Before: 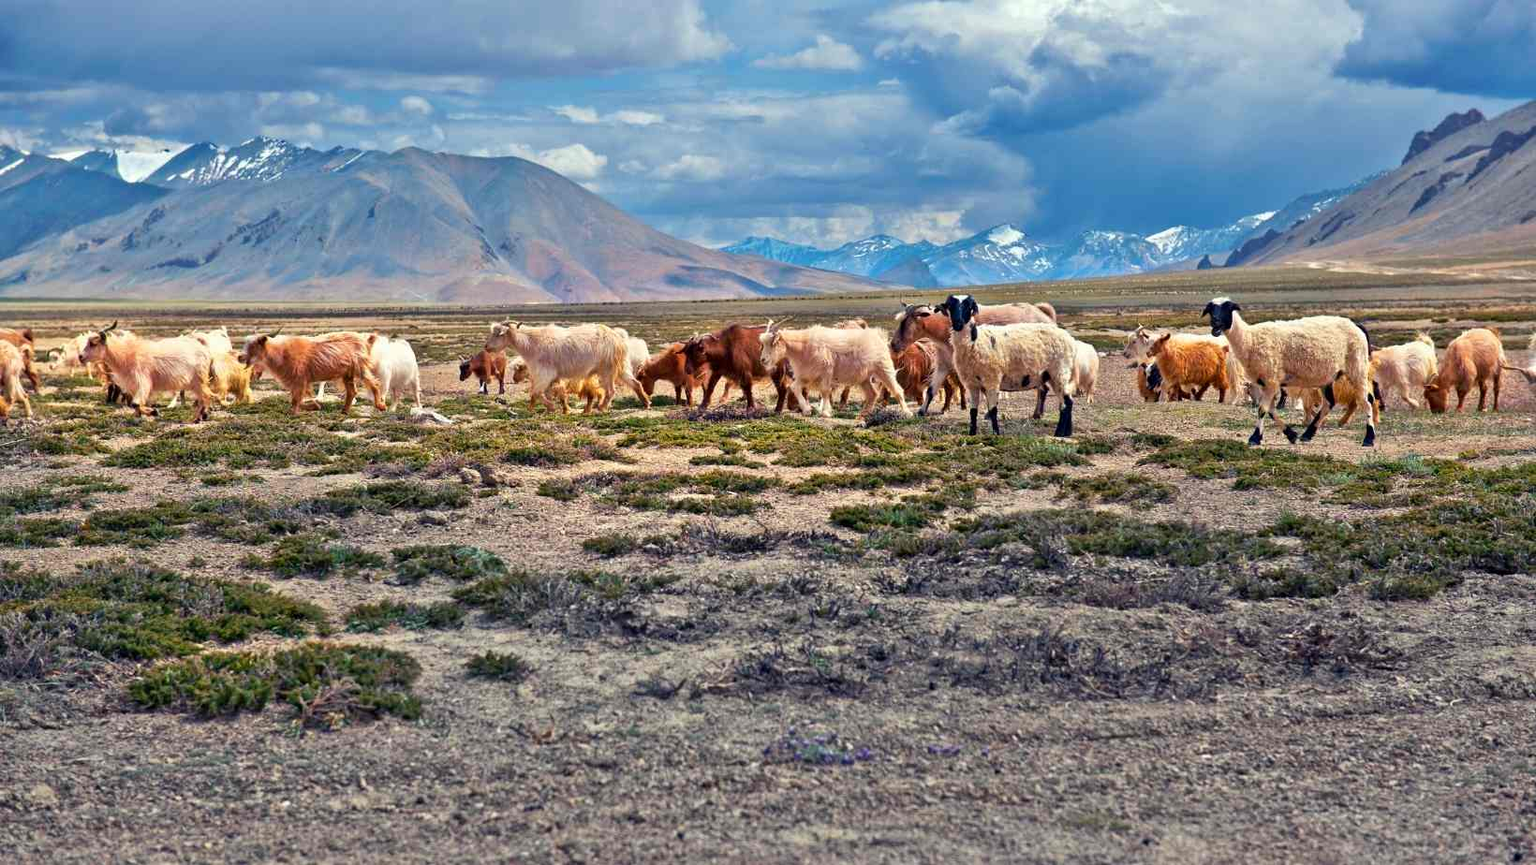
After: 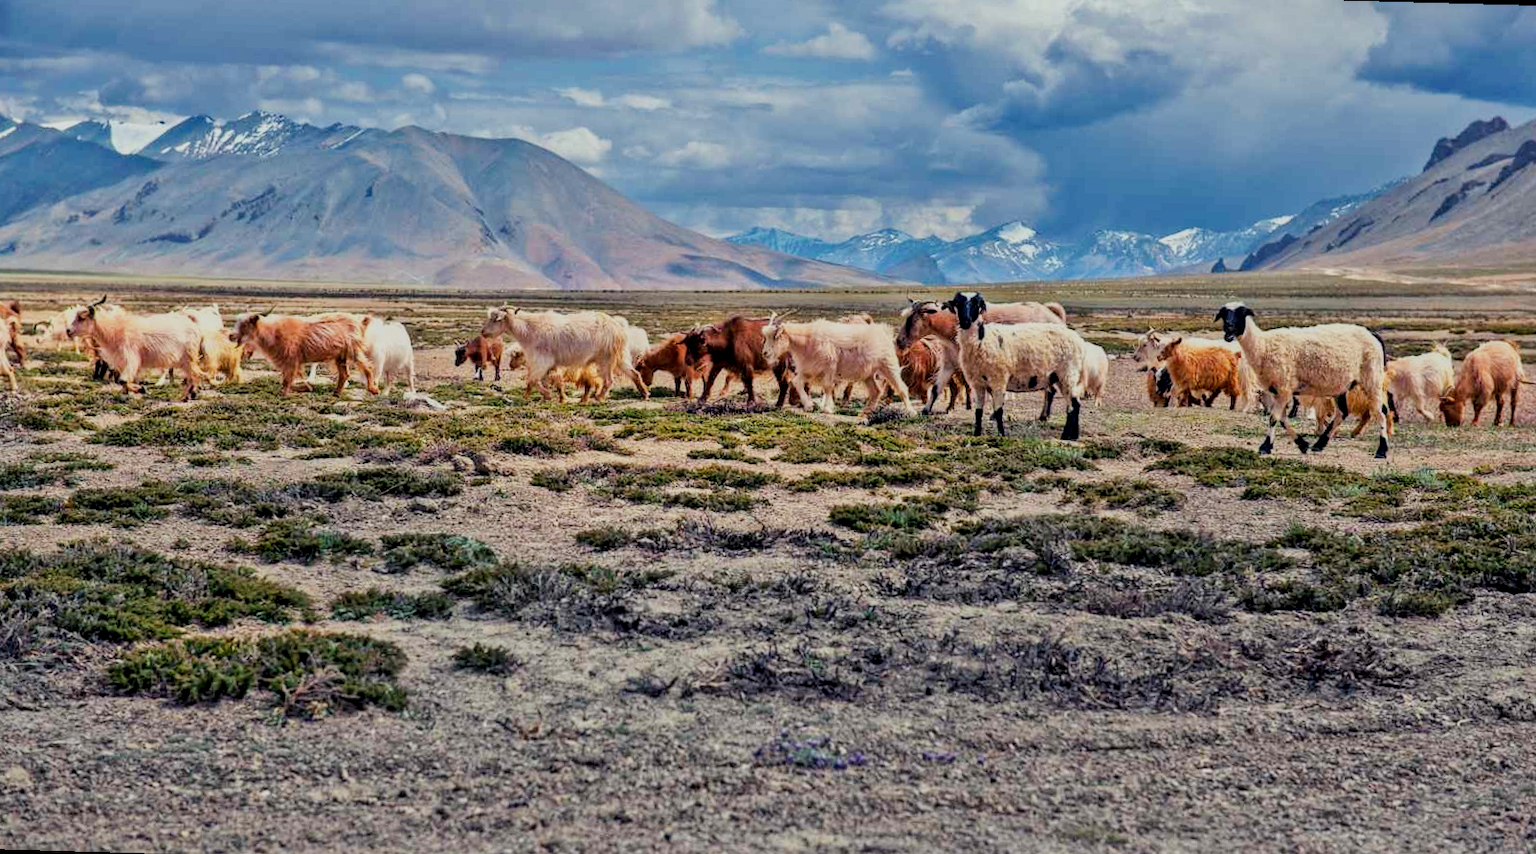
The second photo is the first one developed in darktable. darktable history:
rotate and perspective: rotation 1.57°, crop left 0.018, crop right 0.982, crop top 0.039, crop bottom 0.961
local contrast: on, module defaults
filmic rgb: black relative exposure -7.32 EV, white relative exposure 5.09 EV, hardness 3.2
